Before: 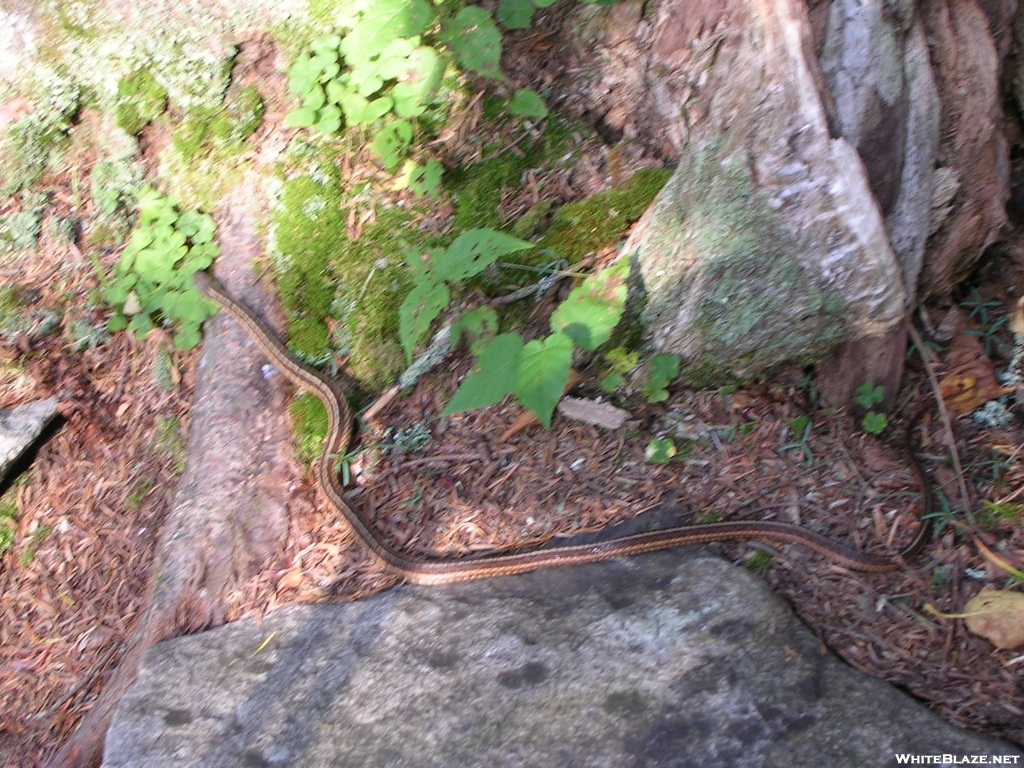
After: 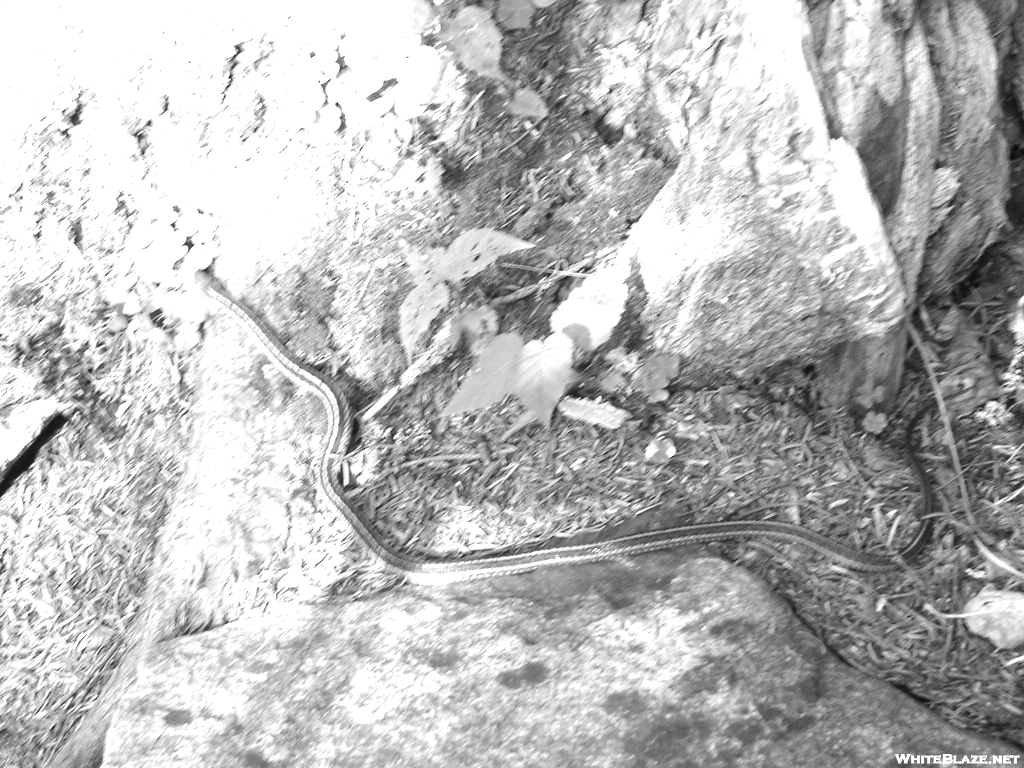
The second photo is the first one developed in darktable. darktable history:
monochrome: a -35.87, b 49.73, size 1.7
exposure: black level correction 0, exposure 1.5 EV, compensate highlight preservation false
